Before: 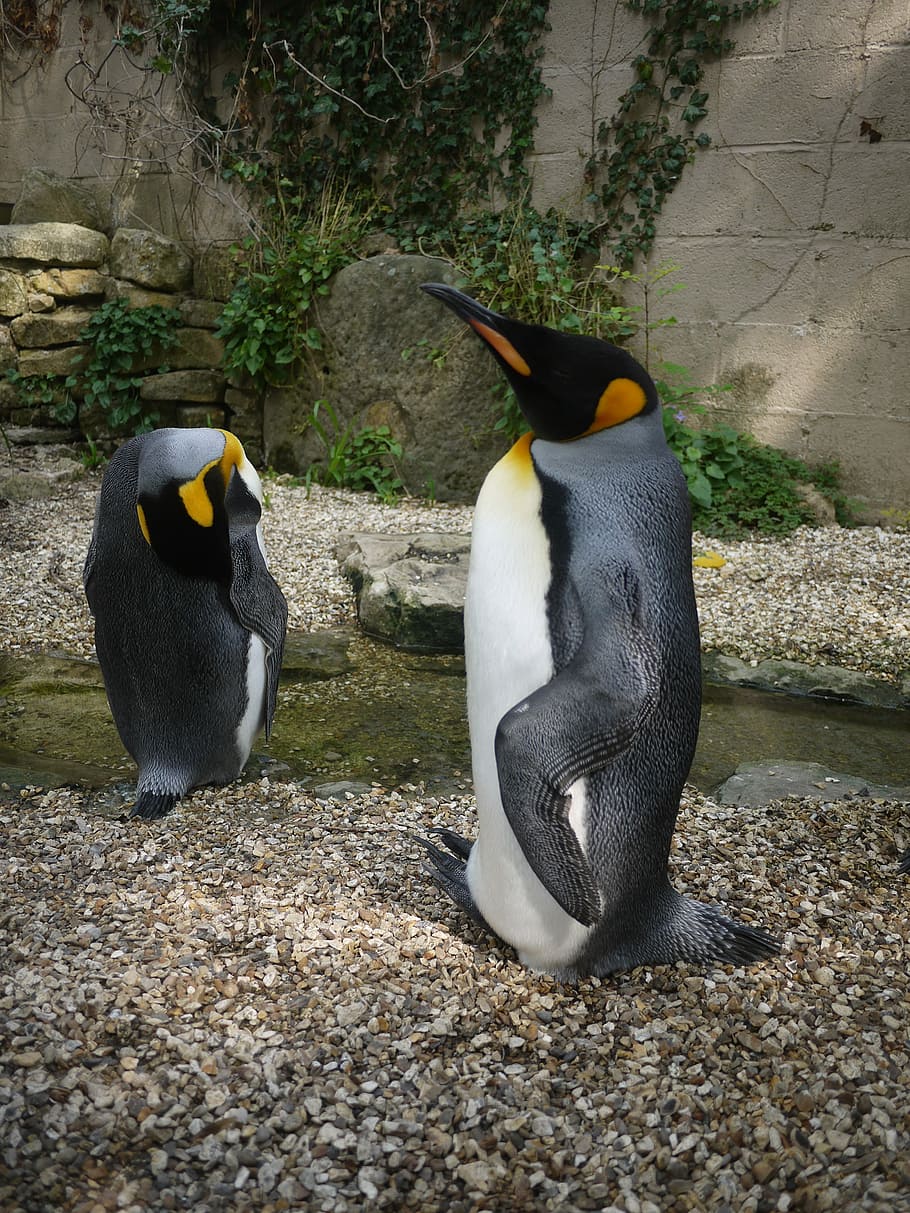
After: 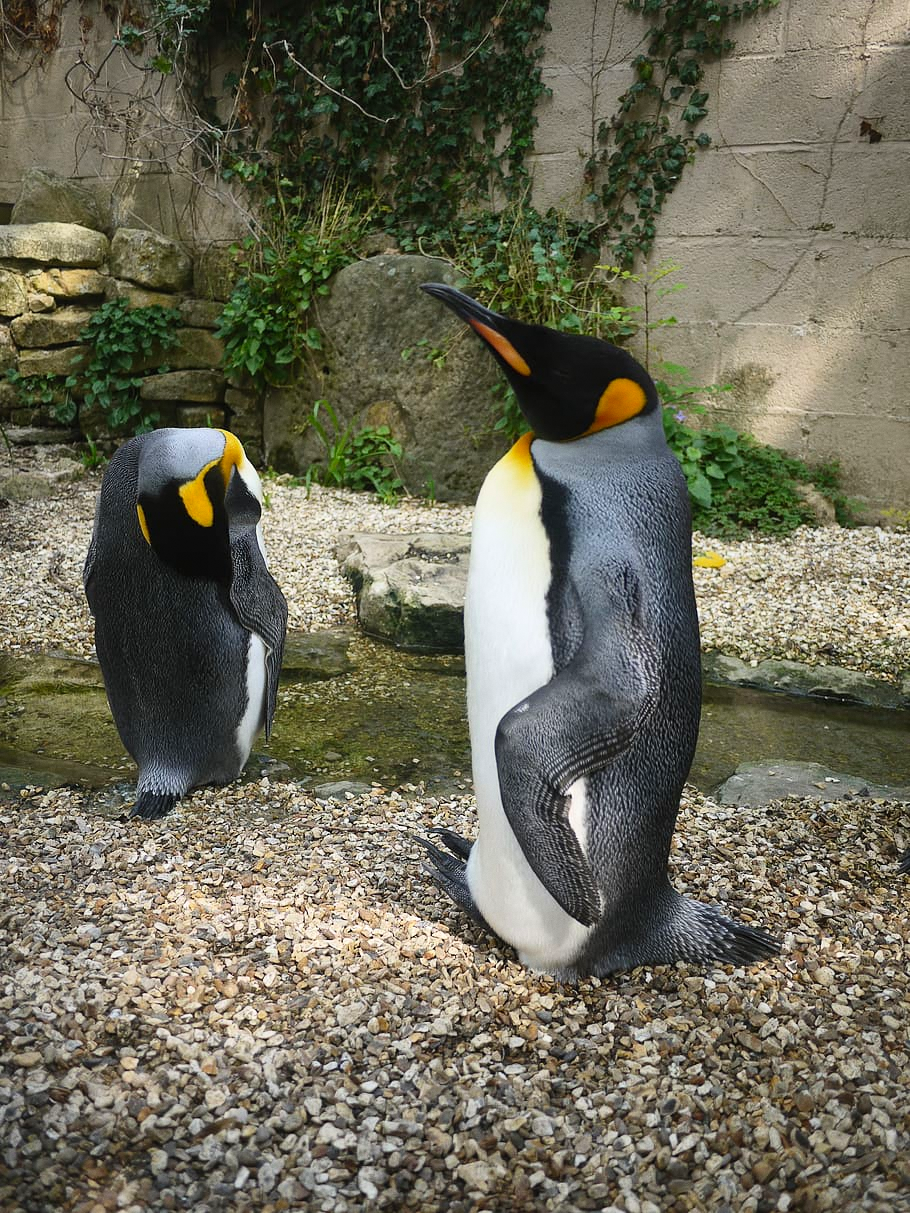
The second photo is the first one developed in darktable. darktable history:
contrast brightness saturation: contrast 0.2, brightness 0.16, saturation 0.22
grain: coarseness 14.57 ISO, strength 8.8%
